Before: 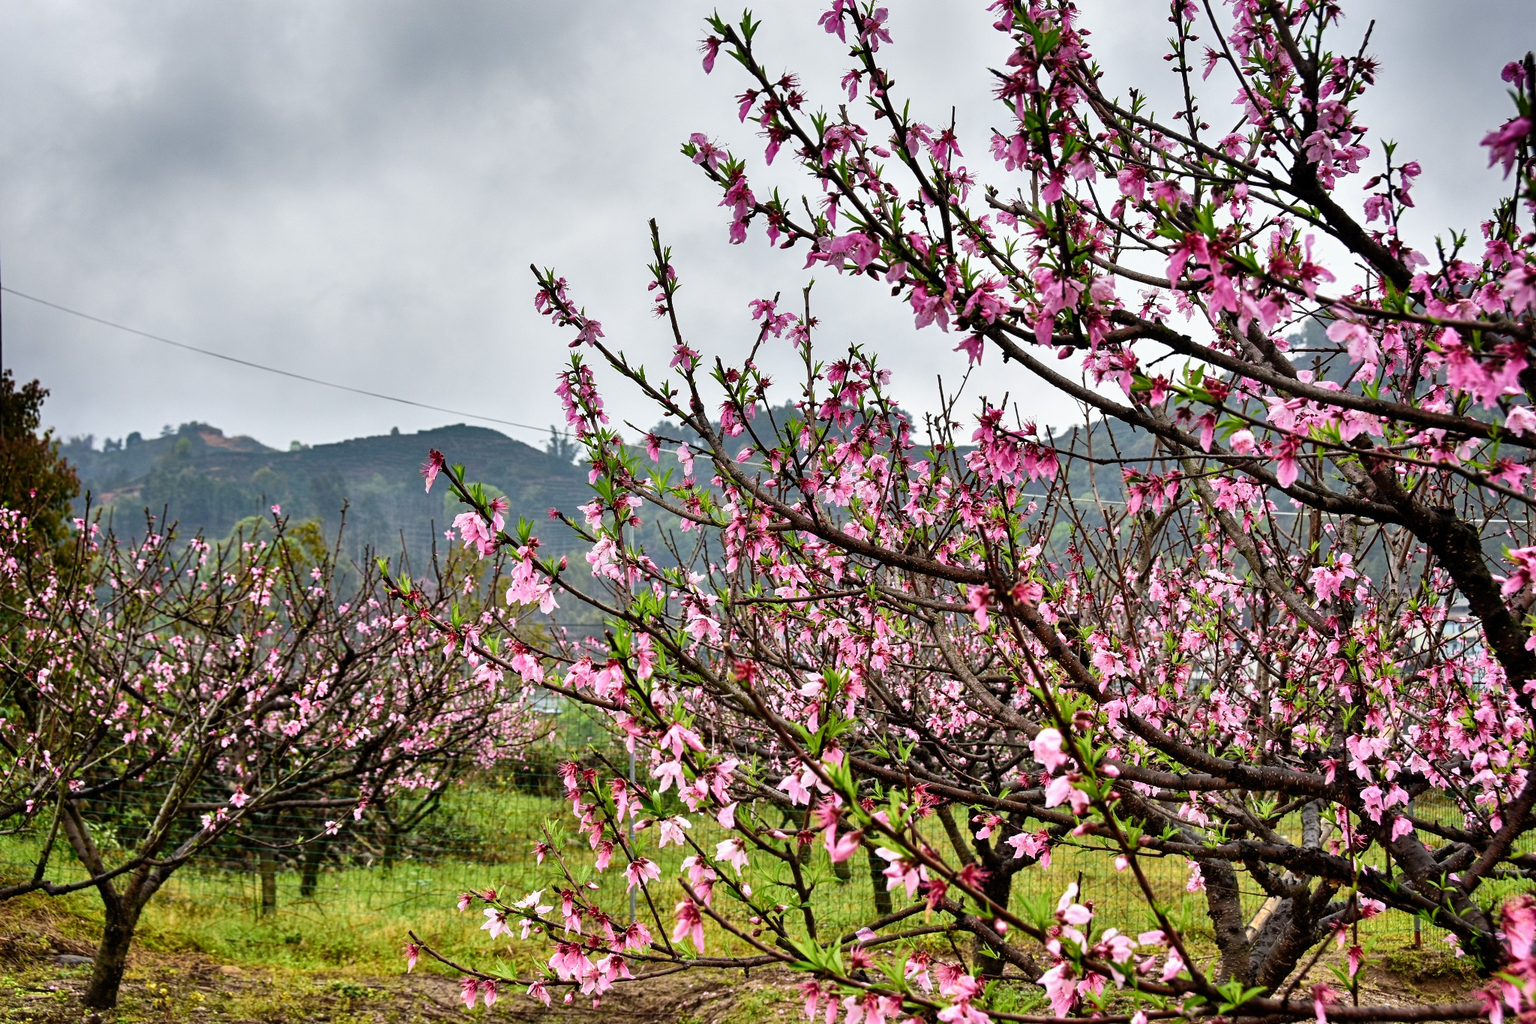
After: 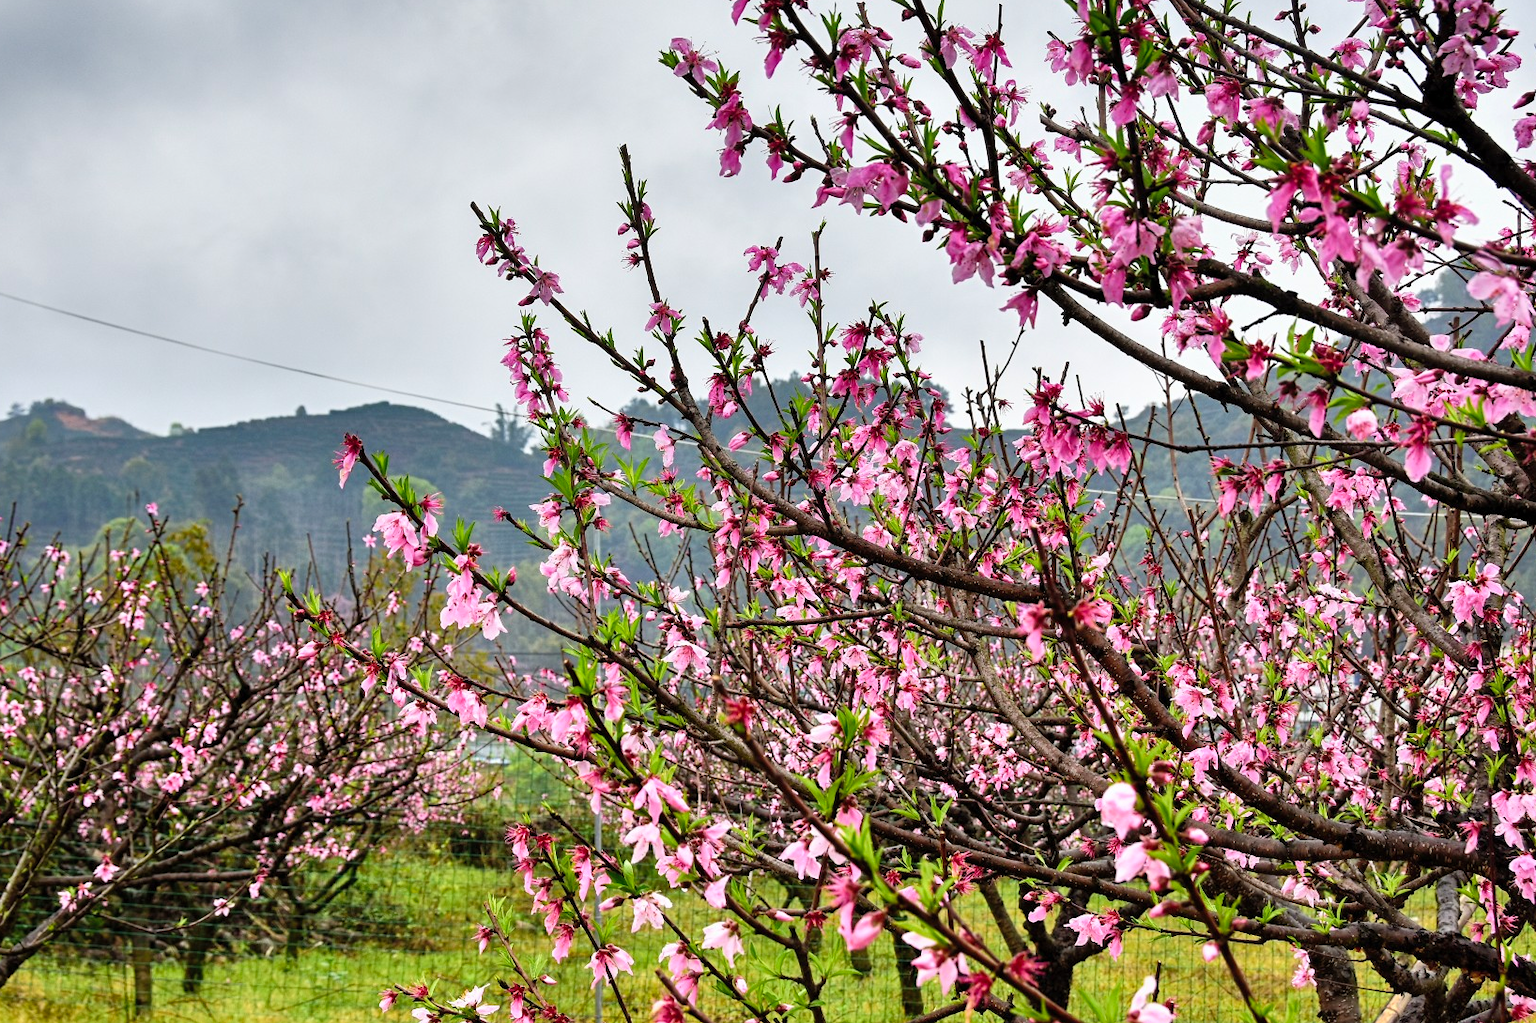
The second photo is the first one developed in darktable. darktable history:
contrast brightness saturation: contrast 0.03, brightness 0.06, saturation 0.13
crop and rotate: left 10.071%, top 10.071%, right 10.02%, bottom 10.02%
